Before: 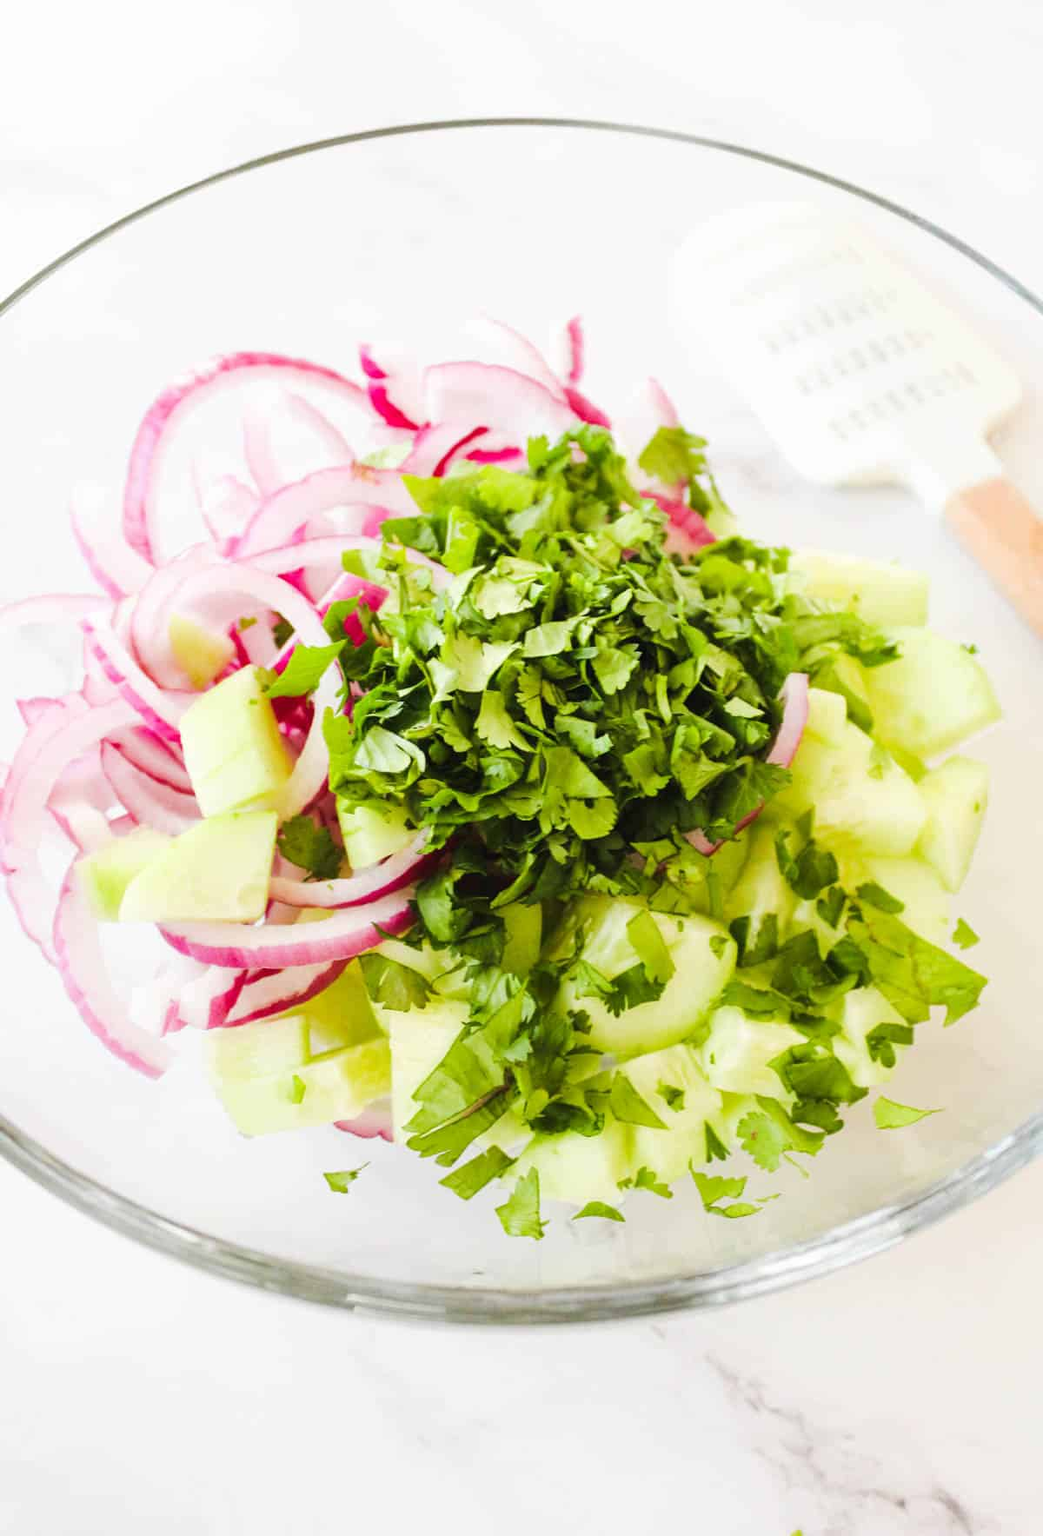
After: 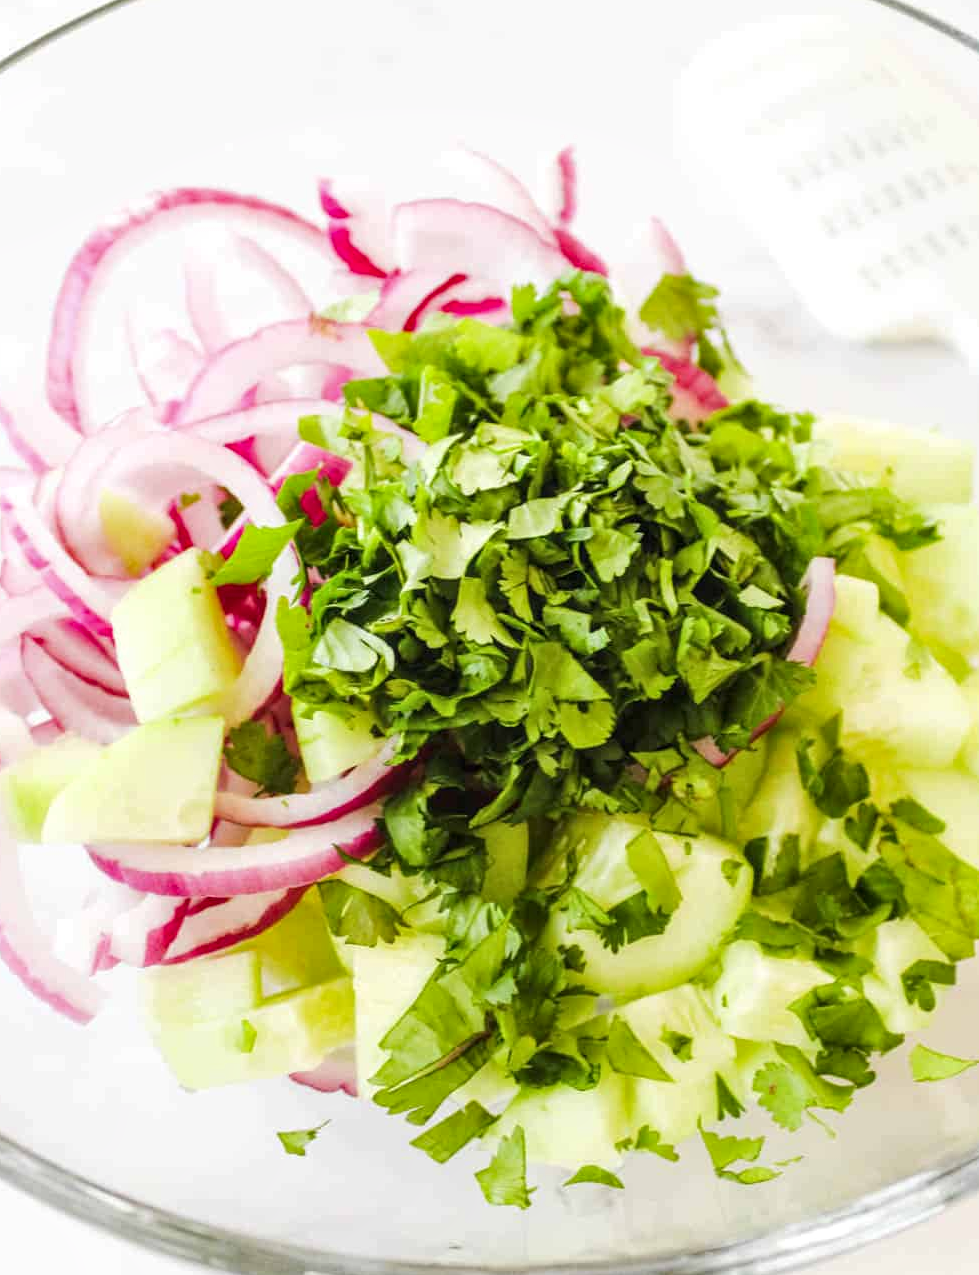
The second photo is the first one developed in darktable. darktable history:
crop: left 7.931%, top 12.314%, right 10.414%, bottom 15.481%
local contrast: on, module defaults
